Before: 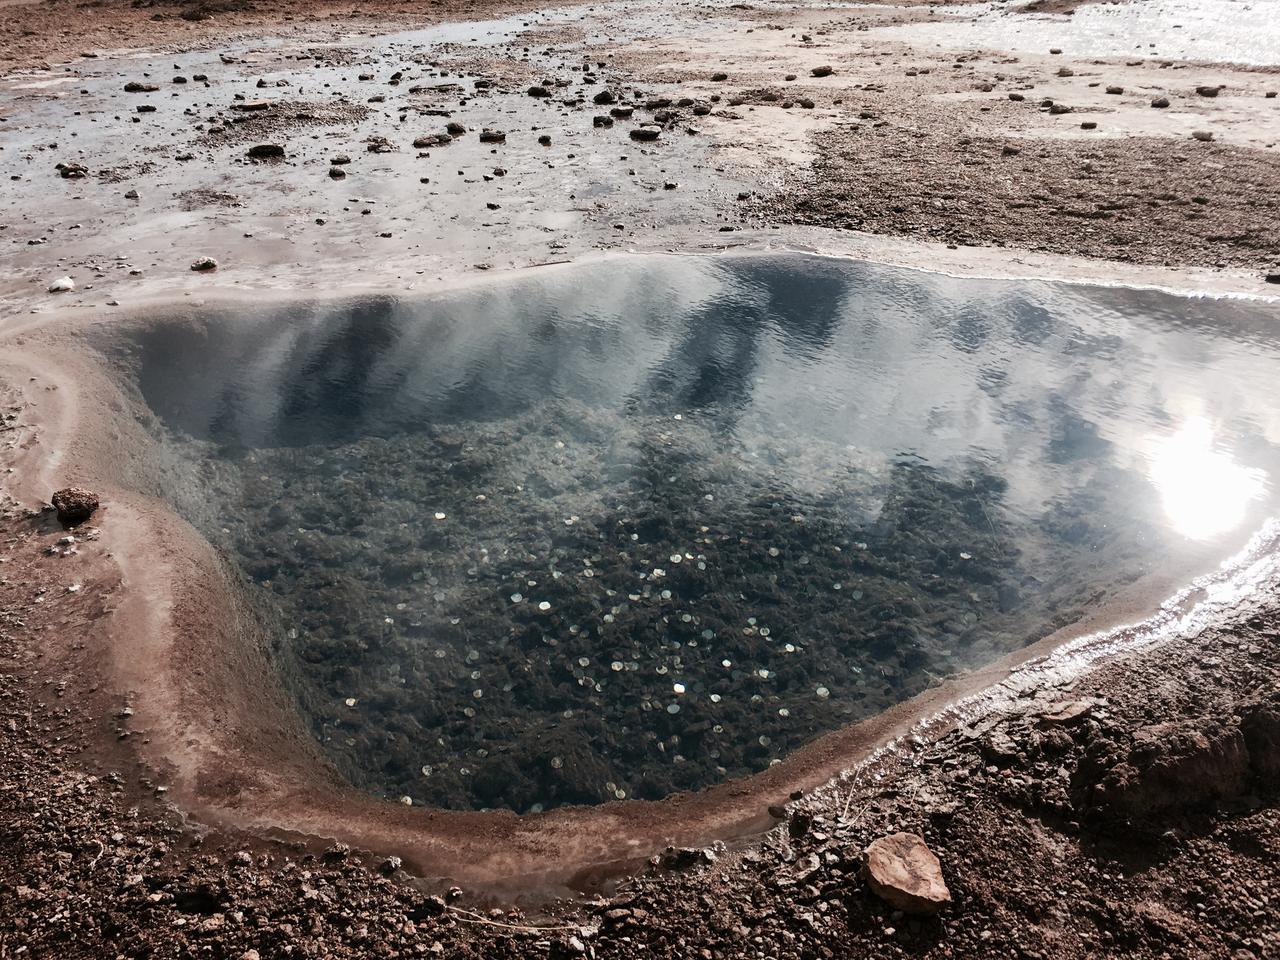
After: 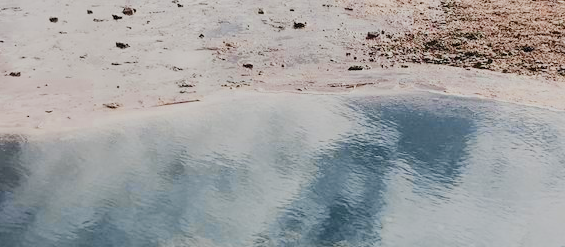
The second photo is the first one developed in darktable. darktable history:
exposure: black level correction 0, exposure 1.096 EV, compensate highlight preservation false
color zones: curves: ch0 [(0.004, 0.305) (0.261, 0.623) (0.389, 0.399) (0.708, 0.571) (0.947, 0.34)]; ch1 [(0.025, 0.645) (0.229, 0.584) (0.326, 0.551) (0.484, 0.262) (0.757, 0.643)]
crop: left 29.056%, top 16.787%, right 26.781%, bottom 57.478%
filmic rgb: black relative exposure -7.96 EV, white relative exposure 8.03 EV, hardness 2.41, latitude 10.5%, contrast 0.717, highlights saturation mix 9.3%, shadows ↔ highlights balance 2.2%, color science v5 (2021), contrast in shadows safe, contrast in highlights safe
